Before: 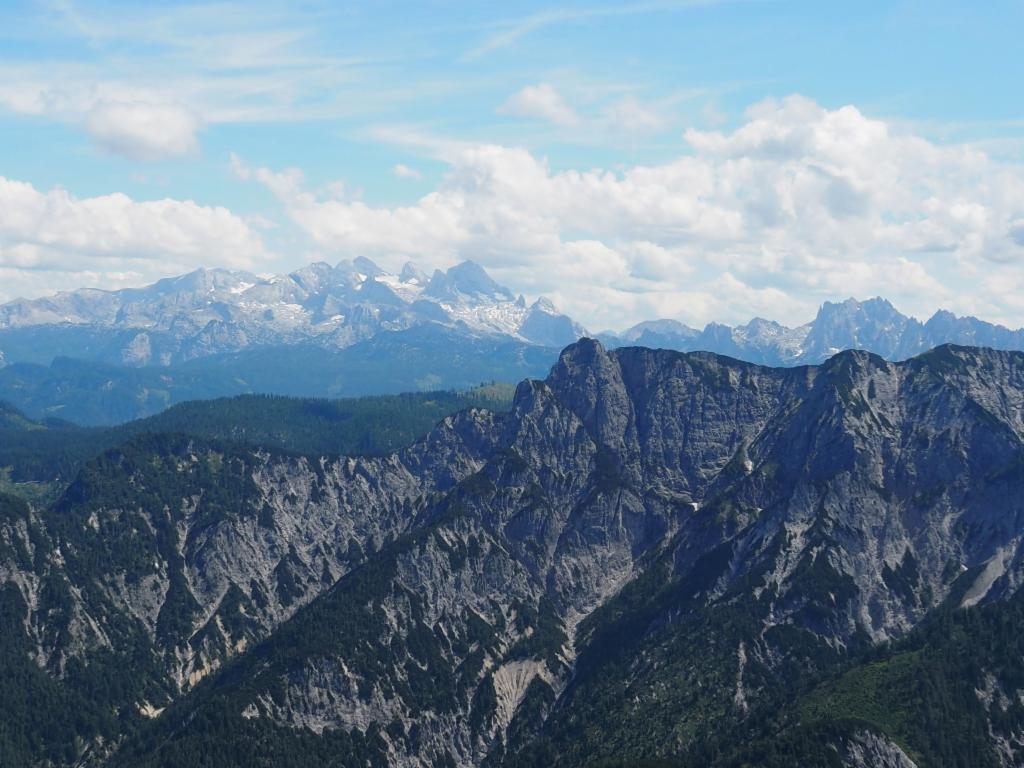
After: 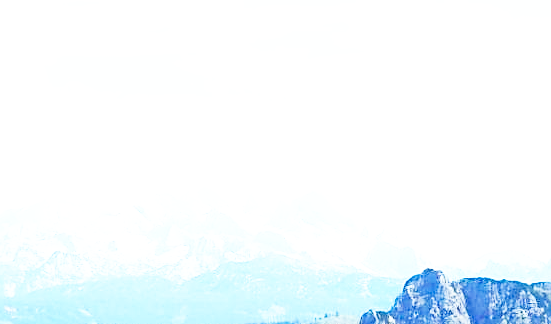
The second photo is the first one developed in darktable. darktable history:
base curve: curves: ch0 [(0, 0) (0.007, 0.004) (0.027, 0.03) (0.046, 0.07) (0.207, 0.54) (0.442, 0.872) (0.673, 0.972) (1, 1)], preserve colors none
sharpen: on, module defaults
crop: left 15.306%, top 9.065%, right 30.789%, bottom 48.638%
exposure: exposure 1.25 EV, compensate exposure bias true, compensate highlight preservation false
white balance: red 0.978, blue 0.999
